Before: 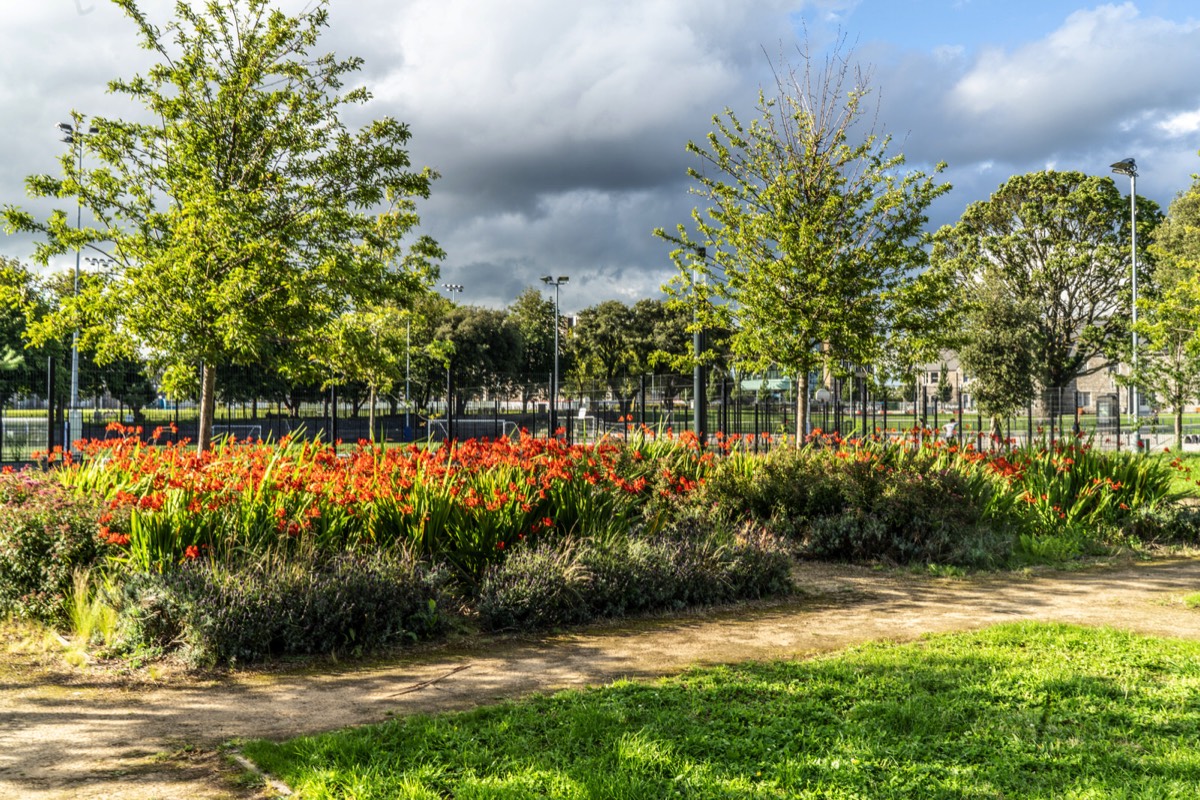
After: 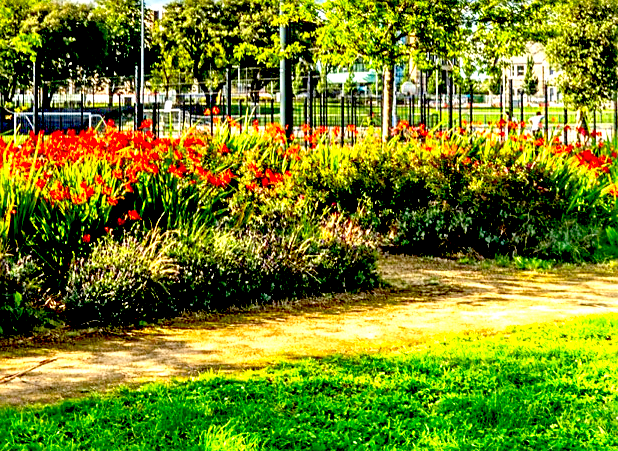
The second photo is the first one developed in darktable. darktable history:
sharpen: on, module defaults
exposure: black level correction 0.036, exposure 0.902 EV, compensate exposure bias true, compensate highlight preservation false
color correction: highlights b* -0.045, saturation 1.82
crop: left 34.562%, top 38.483%, right 13.864%, bottom 5.13%
